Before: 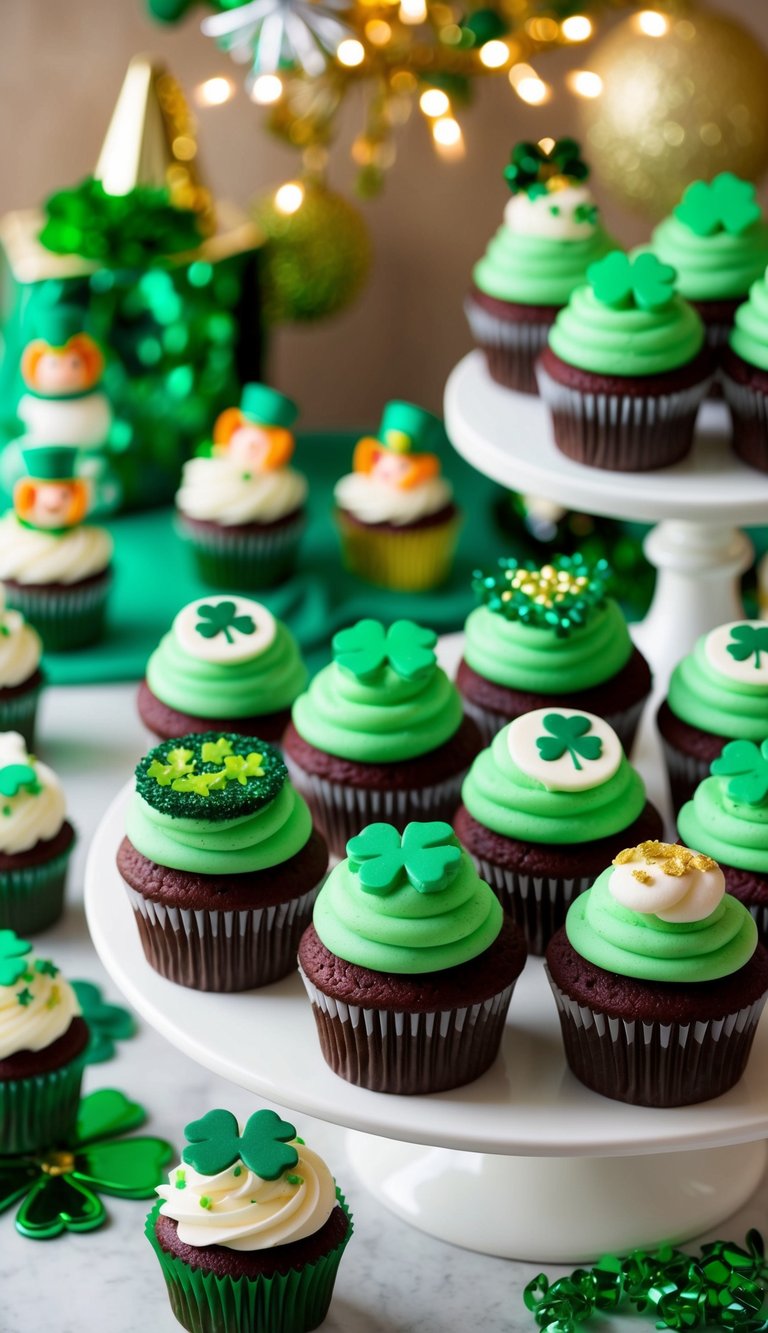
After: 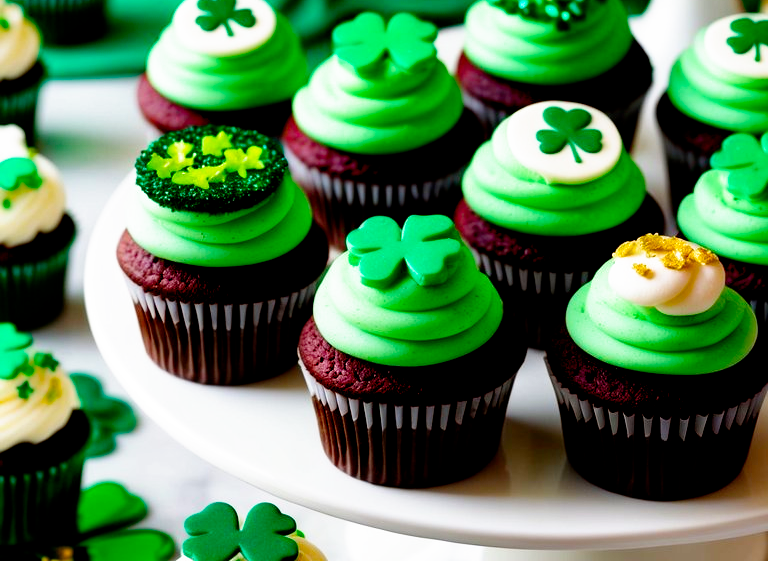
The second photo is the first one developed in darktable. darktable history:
crop: top 45.551%, bottom 12.262%
filmic rgb: black relative exposure -5.5 EV, white relative exposure 2.5 EV, threshold 3 EV, target black luminance 0%, hardness 4.51, latitude 67.35%, contrast 1.453, shadows ↔ highlights balance -3.52%, preserve chrominance no, color science v4 (2020), contrast in shadows soft, enable highlight reconstruction true
exposure: exposure 0.02 EV, compensate highlight preservation false
color balance rgb: perceptual saturation grading › global saturation 35%, perceptual saturation grading › highlights -25%, perceptual saturation grading › shadows 25%, global vibrance 10%
